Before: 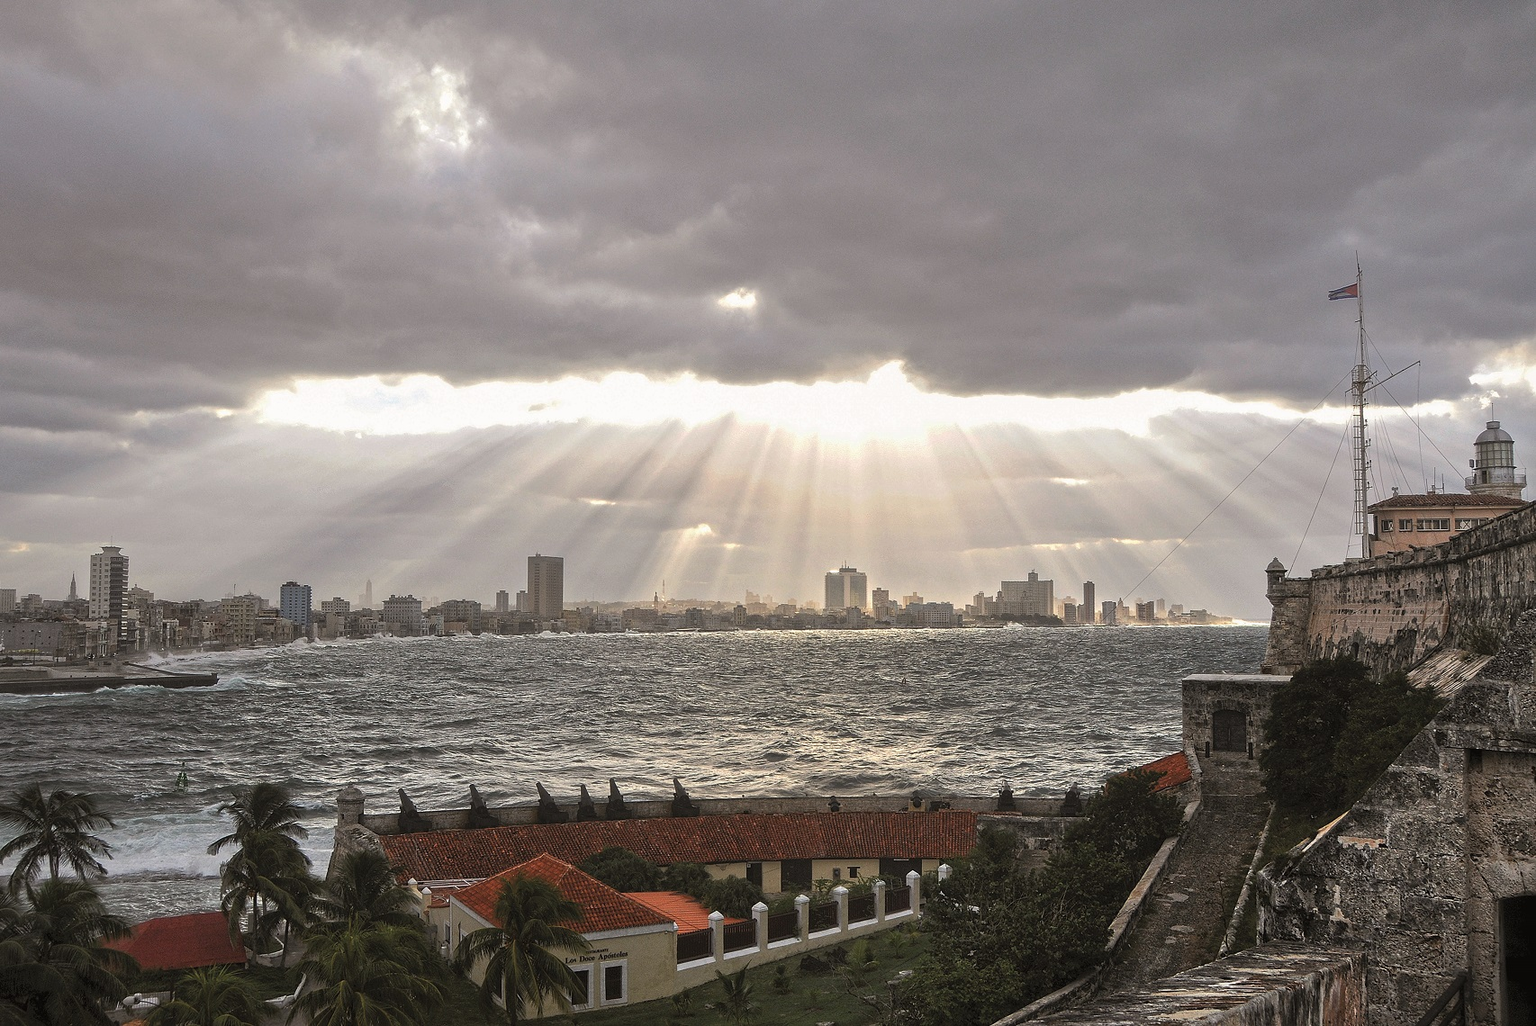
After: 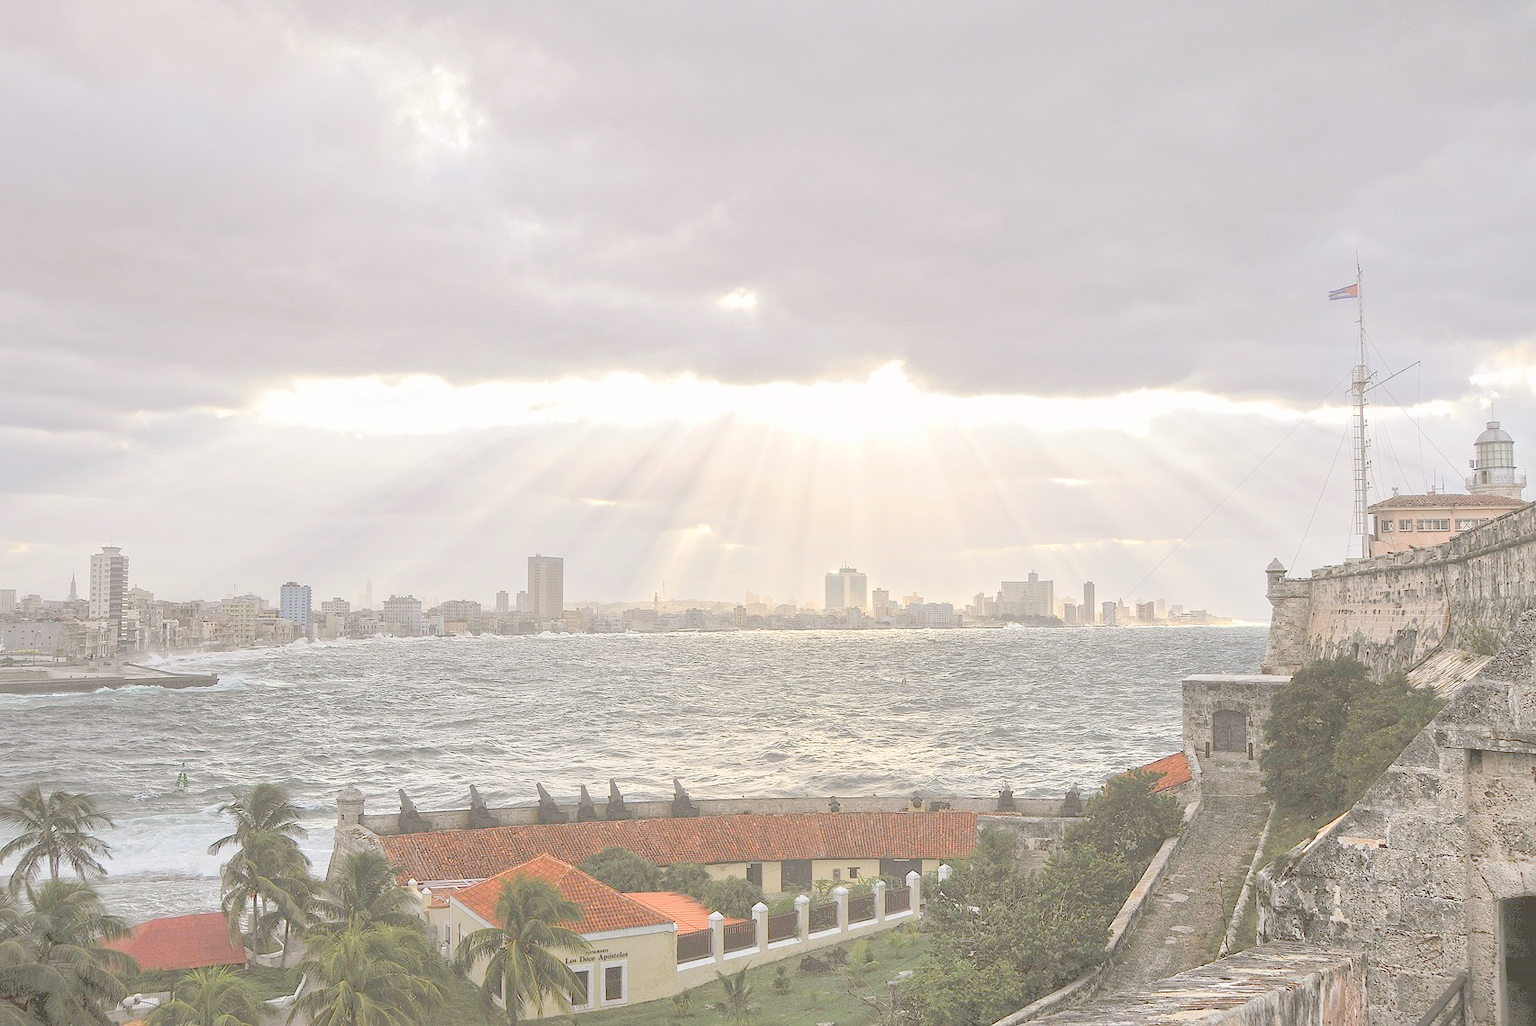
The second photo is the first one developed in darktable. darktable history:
contrast brightness saturation: contrast 0.068, brightness 0.175, saturation 0.41
